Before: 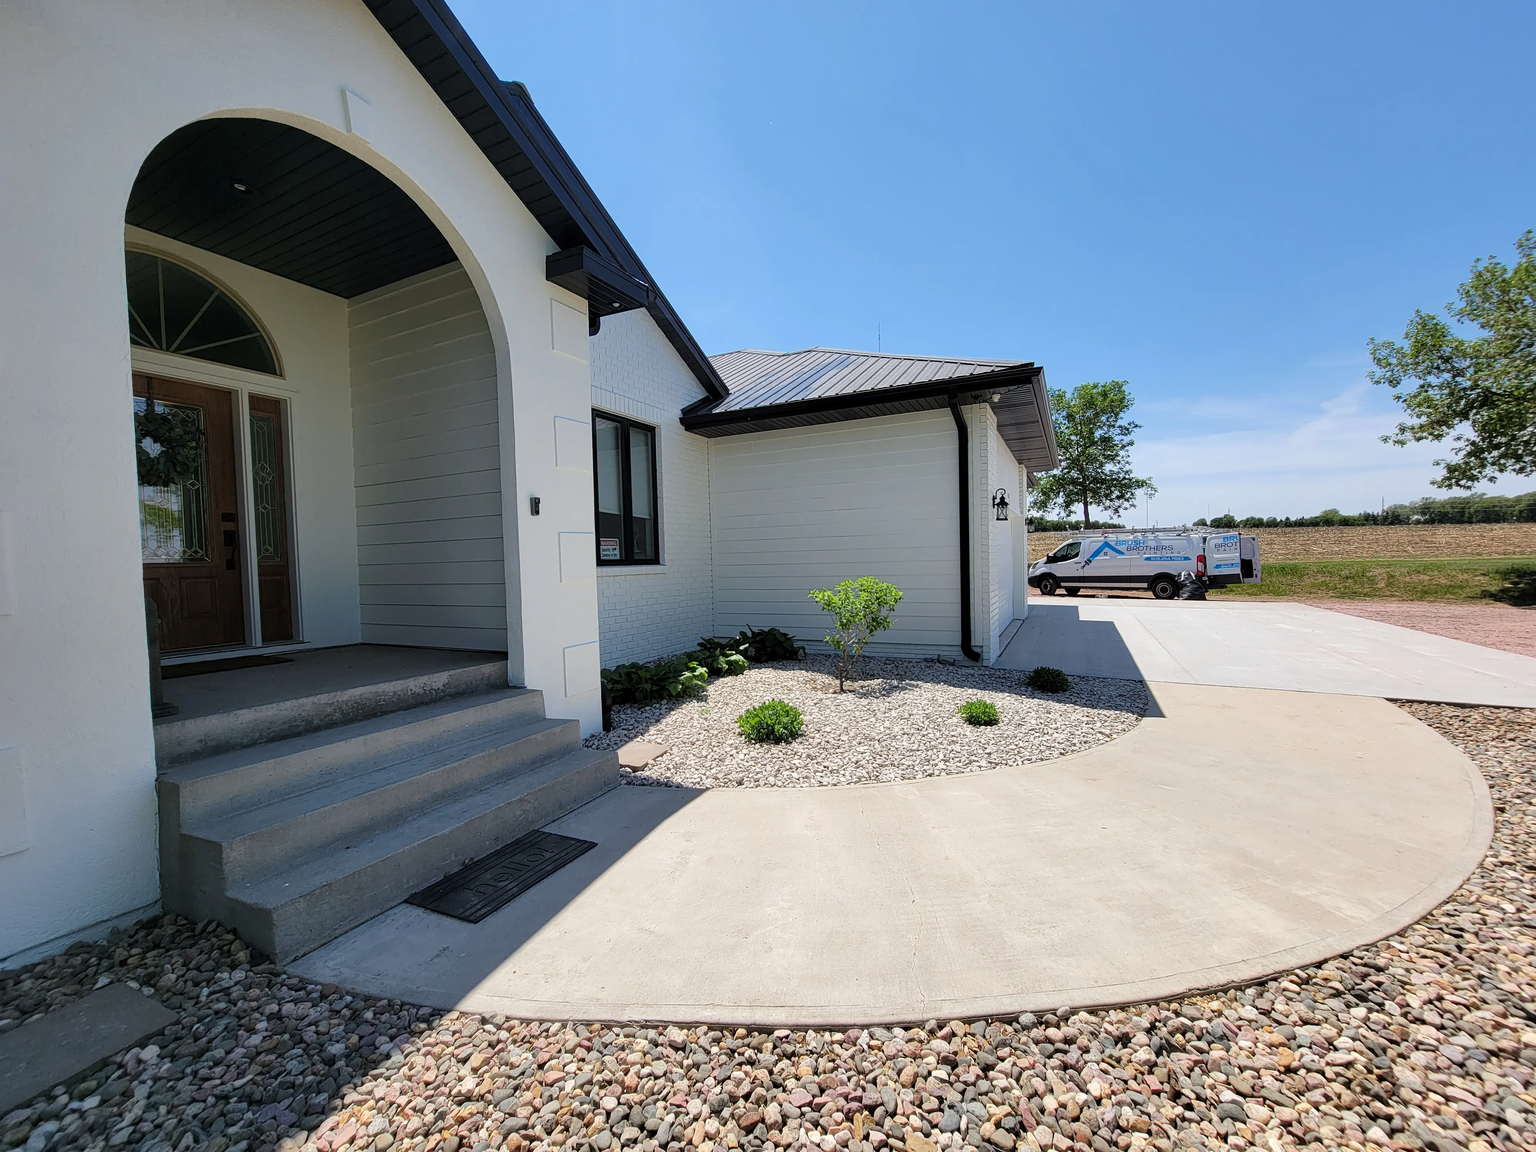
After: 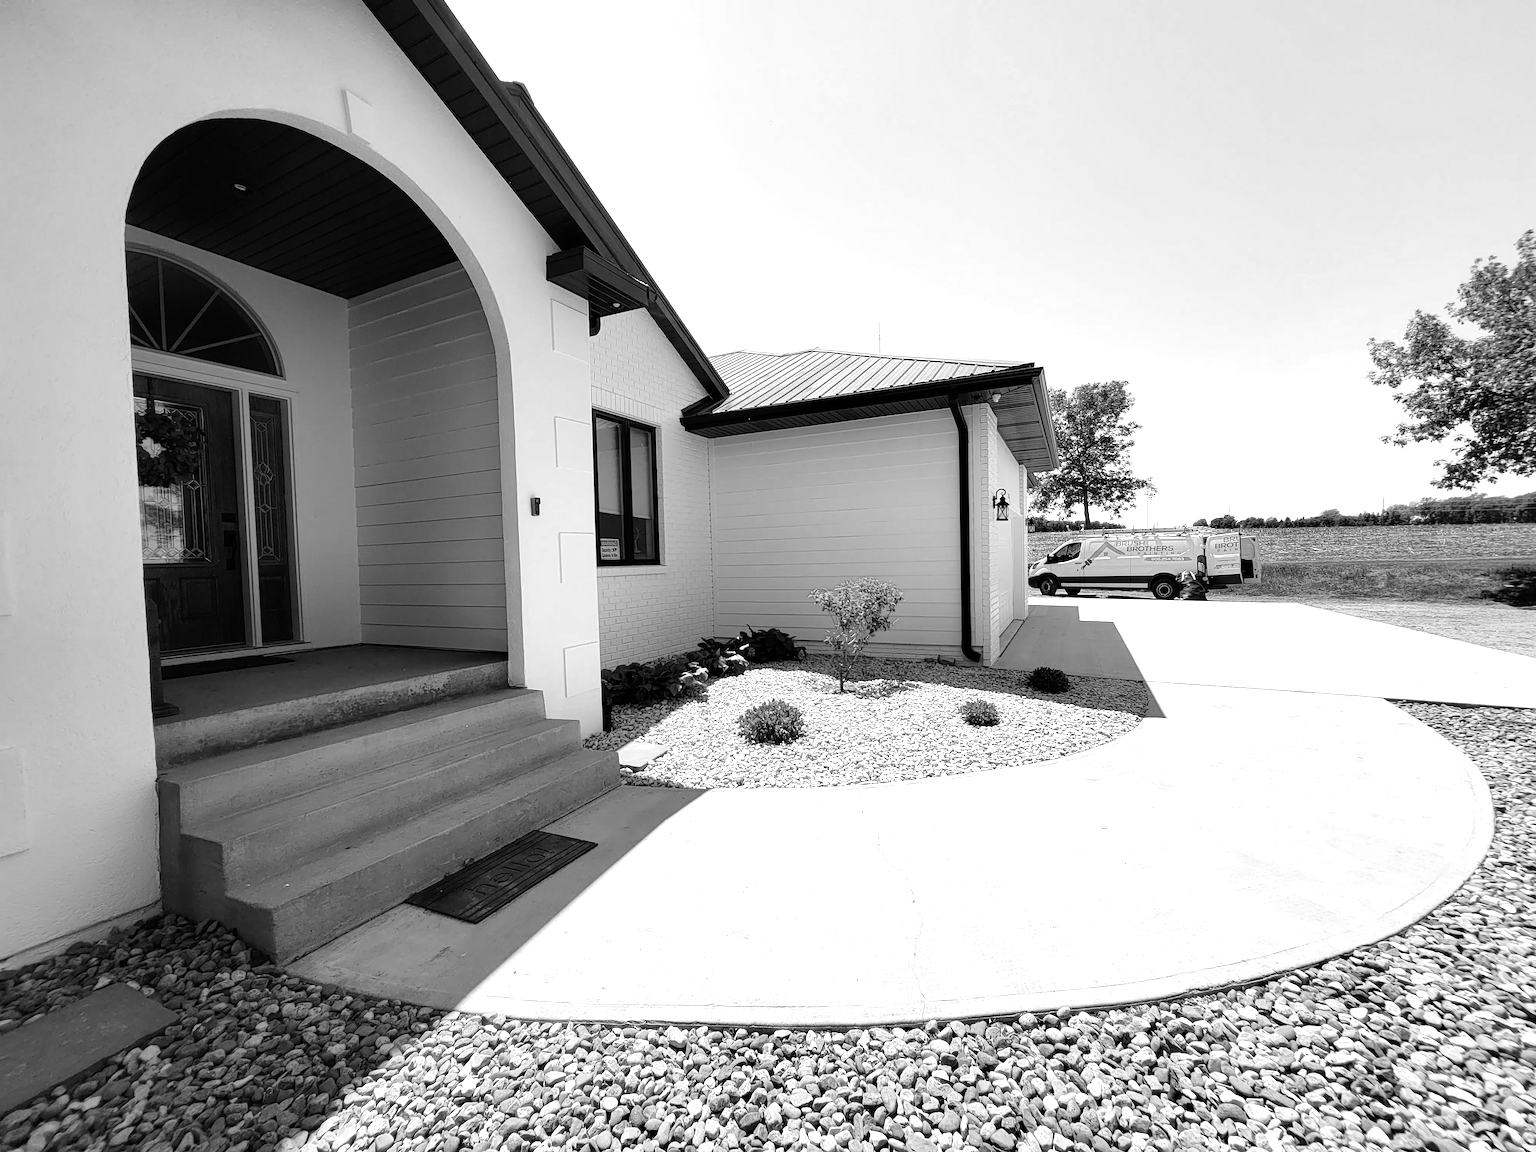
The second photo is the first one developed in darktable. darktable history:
color calibration: output gray [0.246, 0.254, 0.501, 0], illuminant as shot in camera, x 0.369, y 0.376, temperature 4327.82 K
tone equalizer: -8 EV -0.753 EV, -7 EV -0.724 EV, -6 EV -0.598 EV, -5 EV -0.368 EV, -3 EV 0.392 EV, -2 EV 0.6 EV, -1 EV 0.685 EV, +0 EV 0.766 EV
